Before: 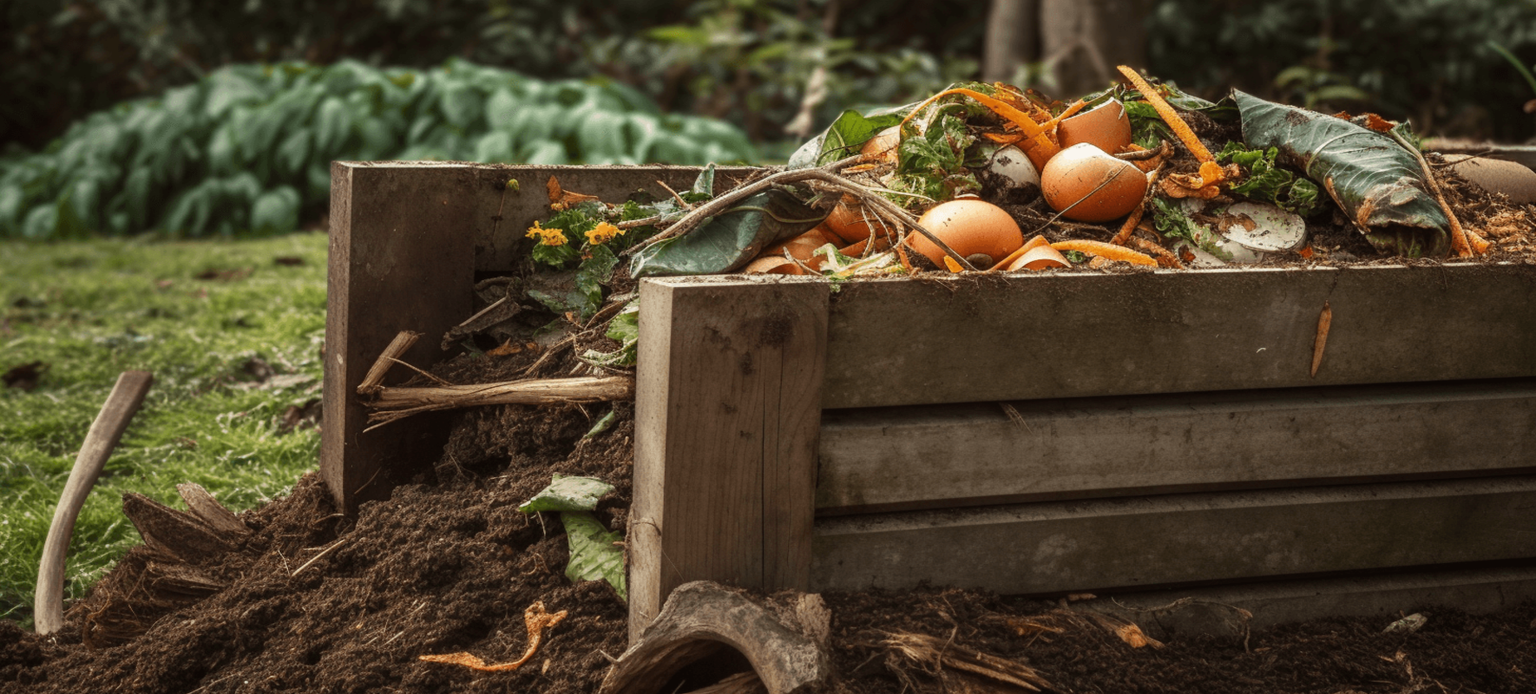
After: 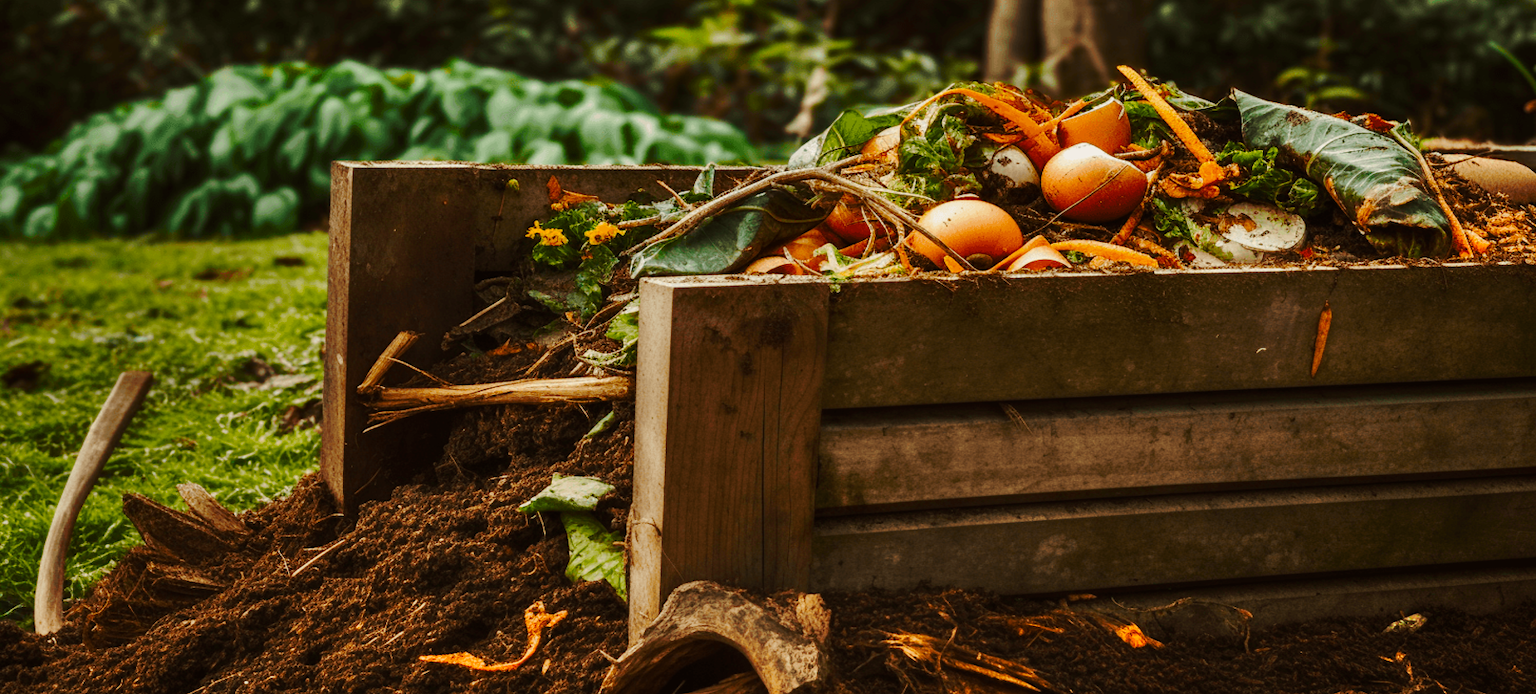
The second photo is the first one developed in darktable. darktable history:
base curve: curves: ch0 [(0, 0) (0.073, 0.04) (0.157, 0.139) (0.492, 0.492) (0.758, 0.758) (1, 1)], preserve colors none
shadows and highlights: white point adjustment -3.79, highlights -63.59, soften with gaussian
color balance rgb: linear chroma grading › global chroma 0.324%, perceptual saturation grading › global saturation 45.374%, perceptual saturation grading › highlights -49.271%, perceptual saturation grading › shadows 29.673%, global vibrance 20%
